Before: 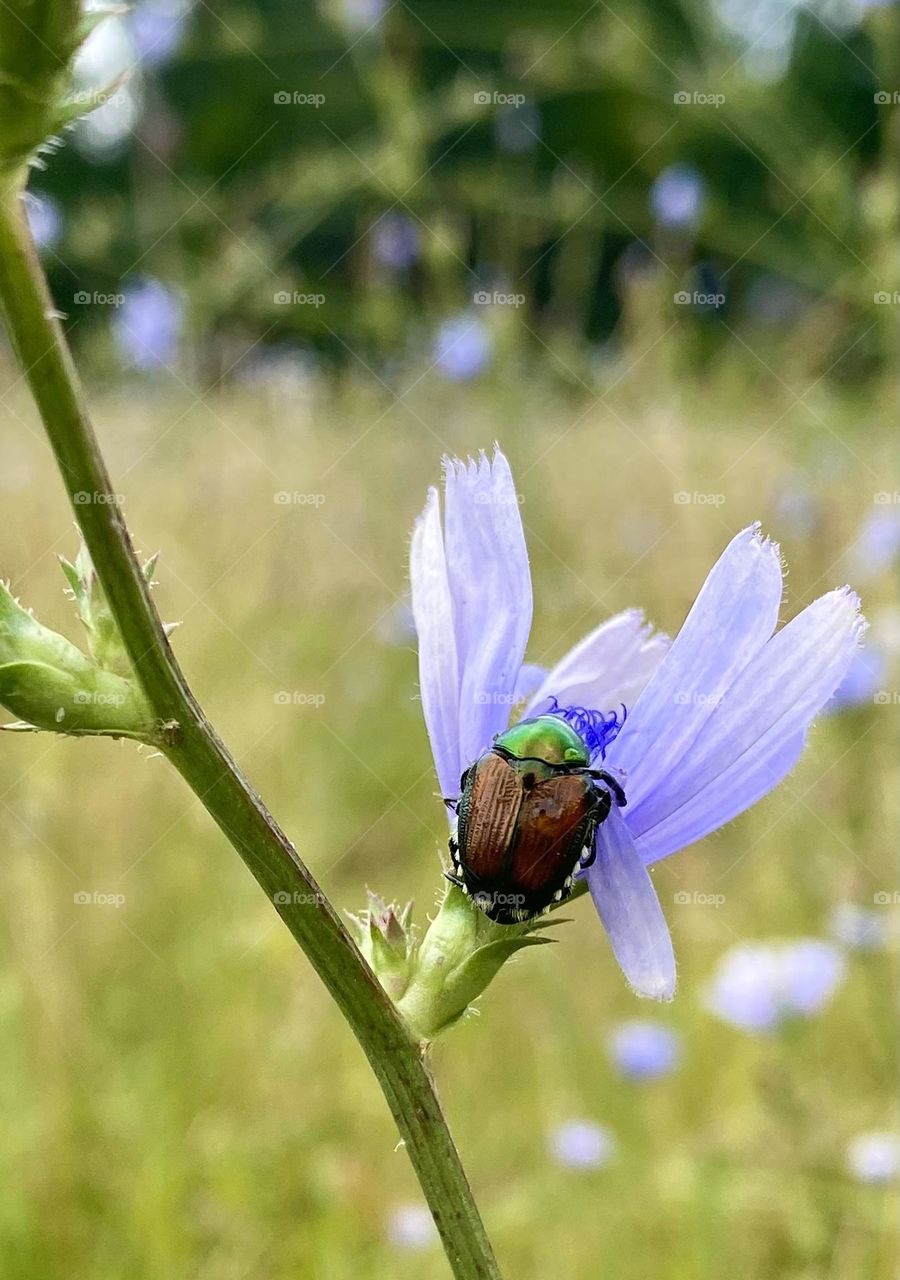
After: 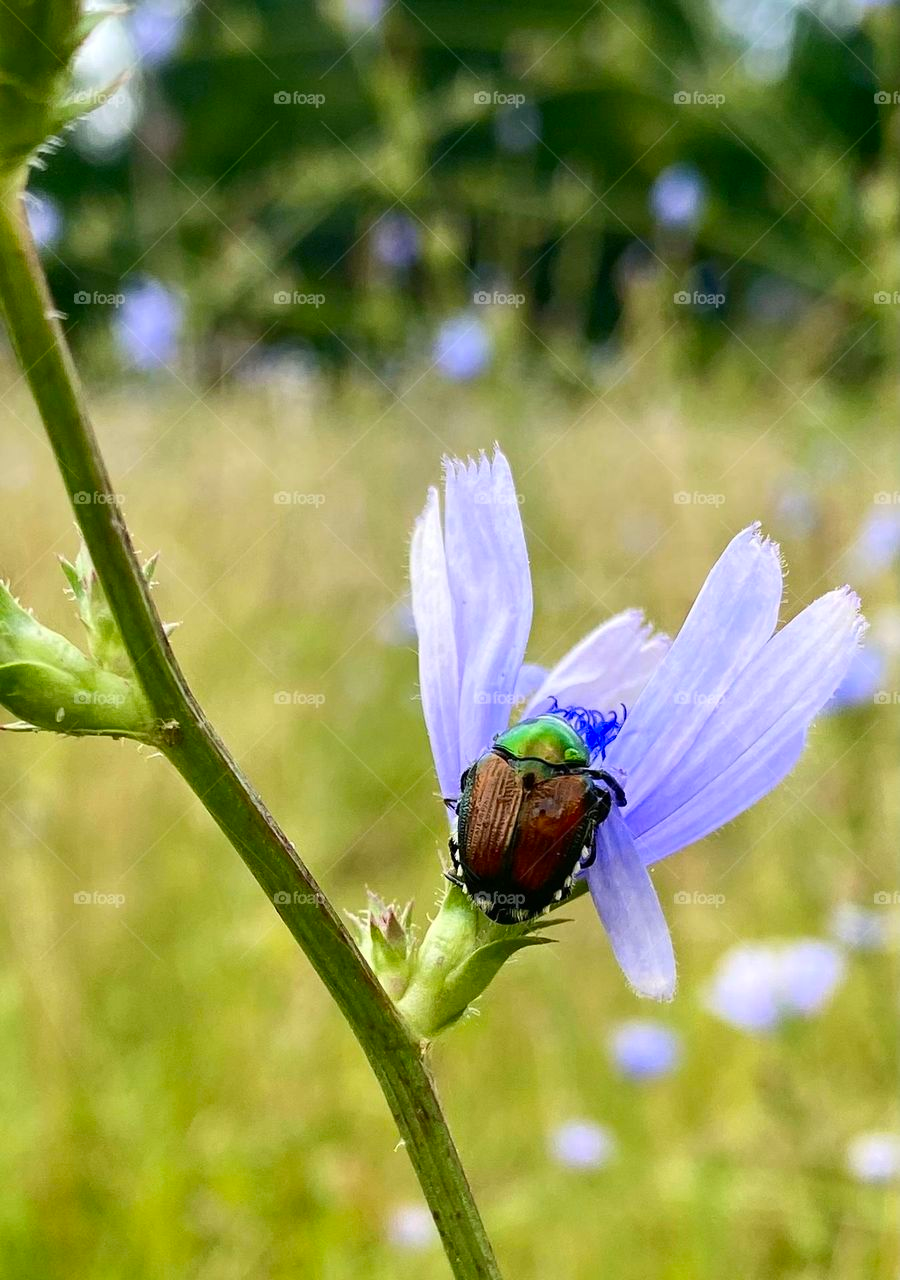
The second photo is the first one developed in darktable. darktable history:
contrast brightness saturation: contrast 0.094, saturation 0.276
